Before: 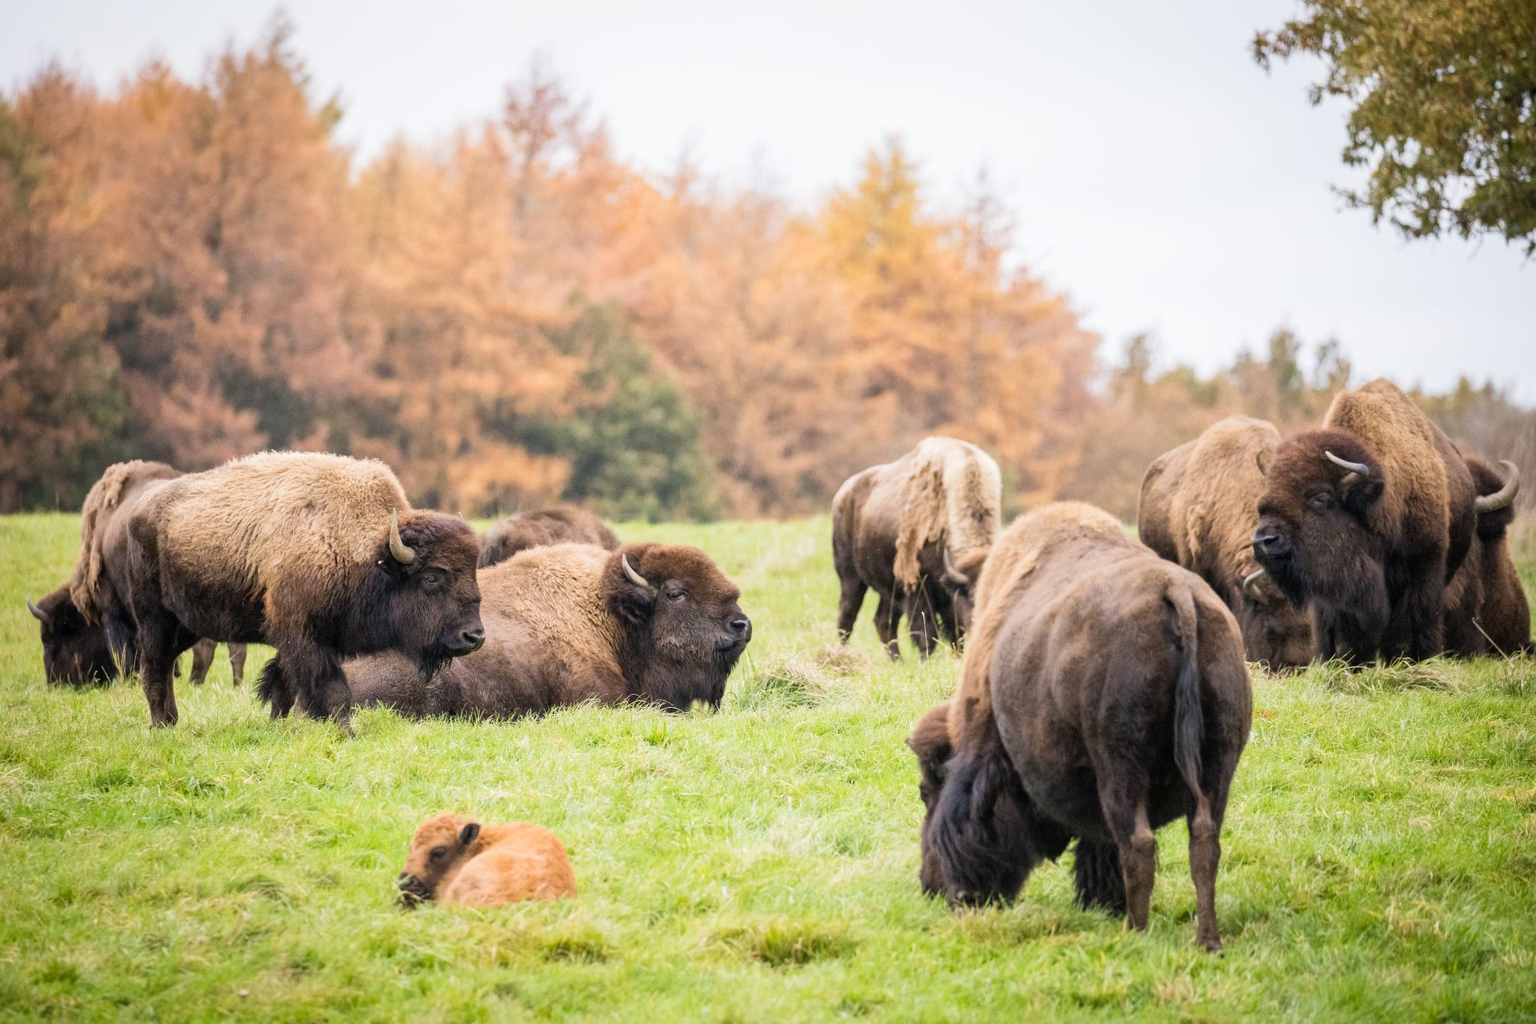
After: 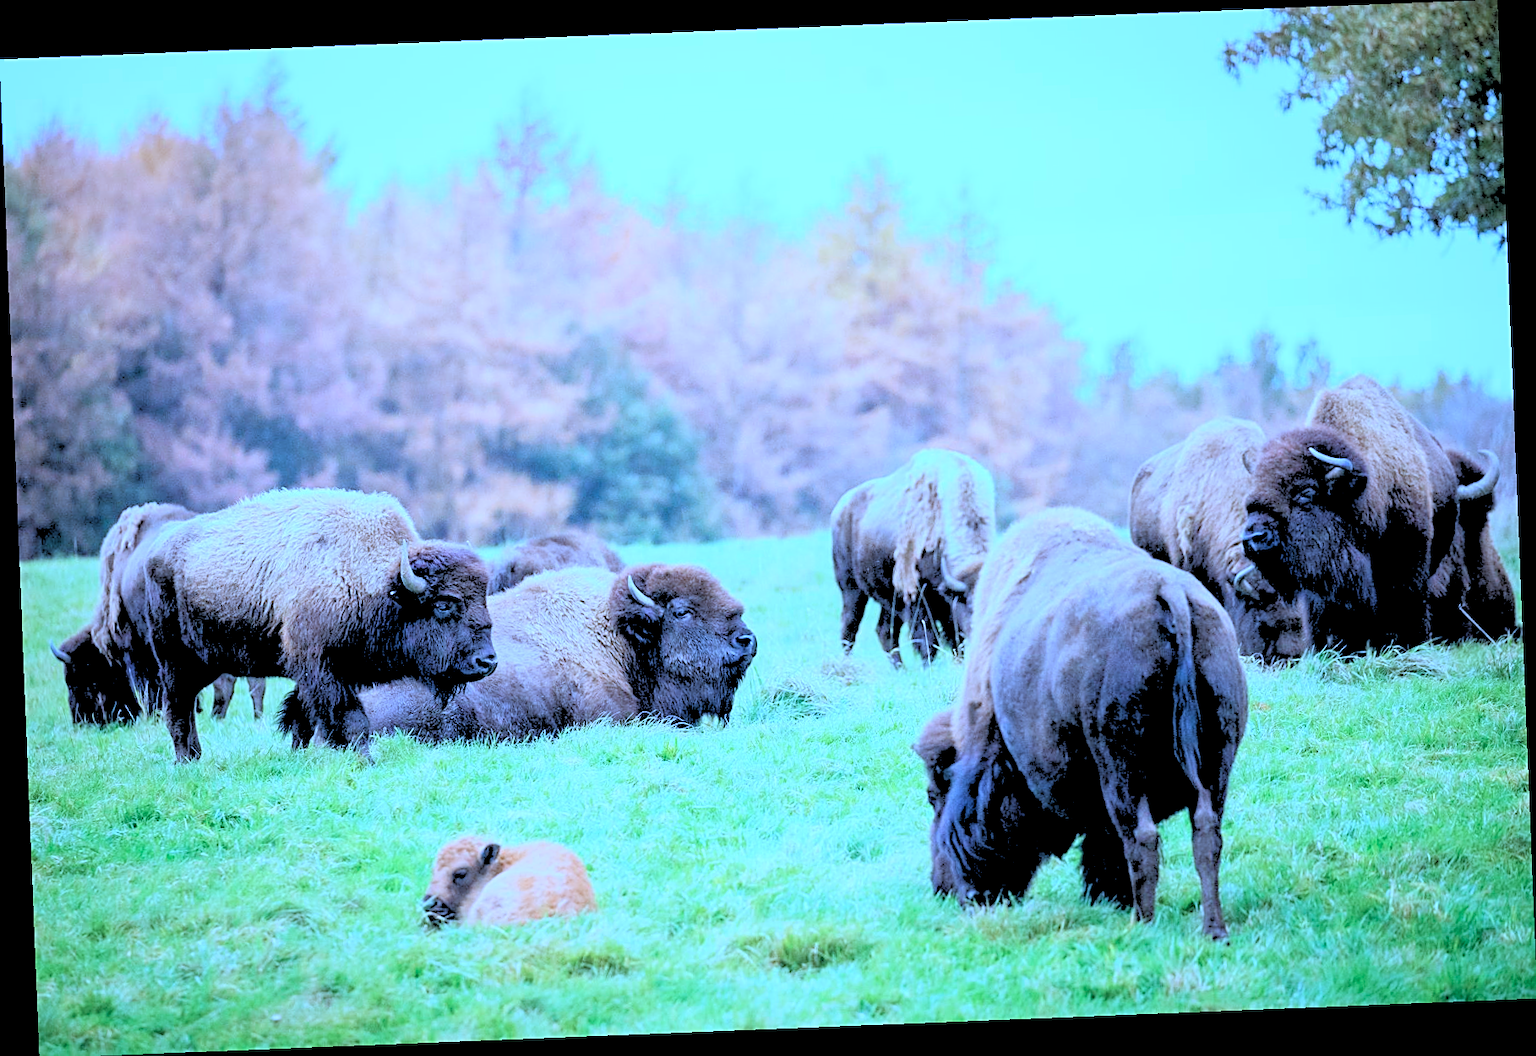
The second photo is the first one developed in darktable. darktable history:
sharpen: on, module defaults
color calibration: illuminant as shot in camera, x 0.462, y 0.419, temperature 2651.64 K
rotate and perspective: rotation -2.29°, automatic cropping off
rgb levels: levels [[0.027, 0.429, 0.996], [0, 0.5, 1], [0, 0.5, 1]]
